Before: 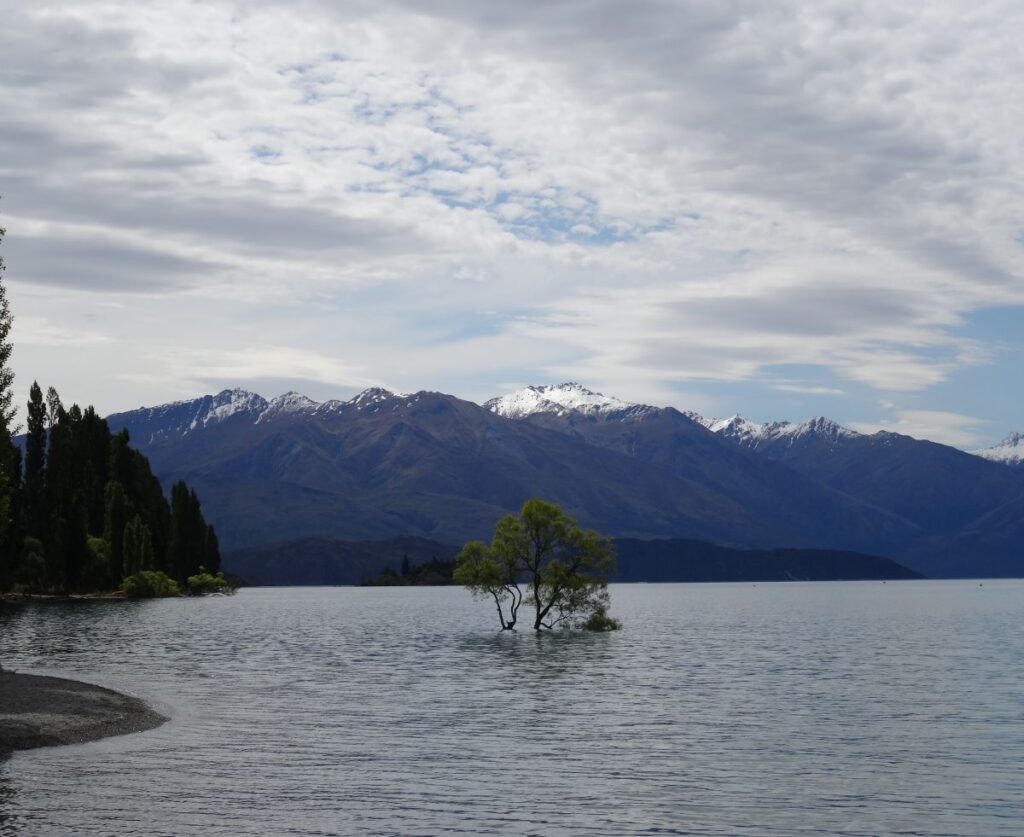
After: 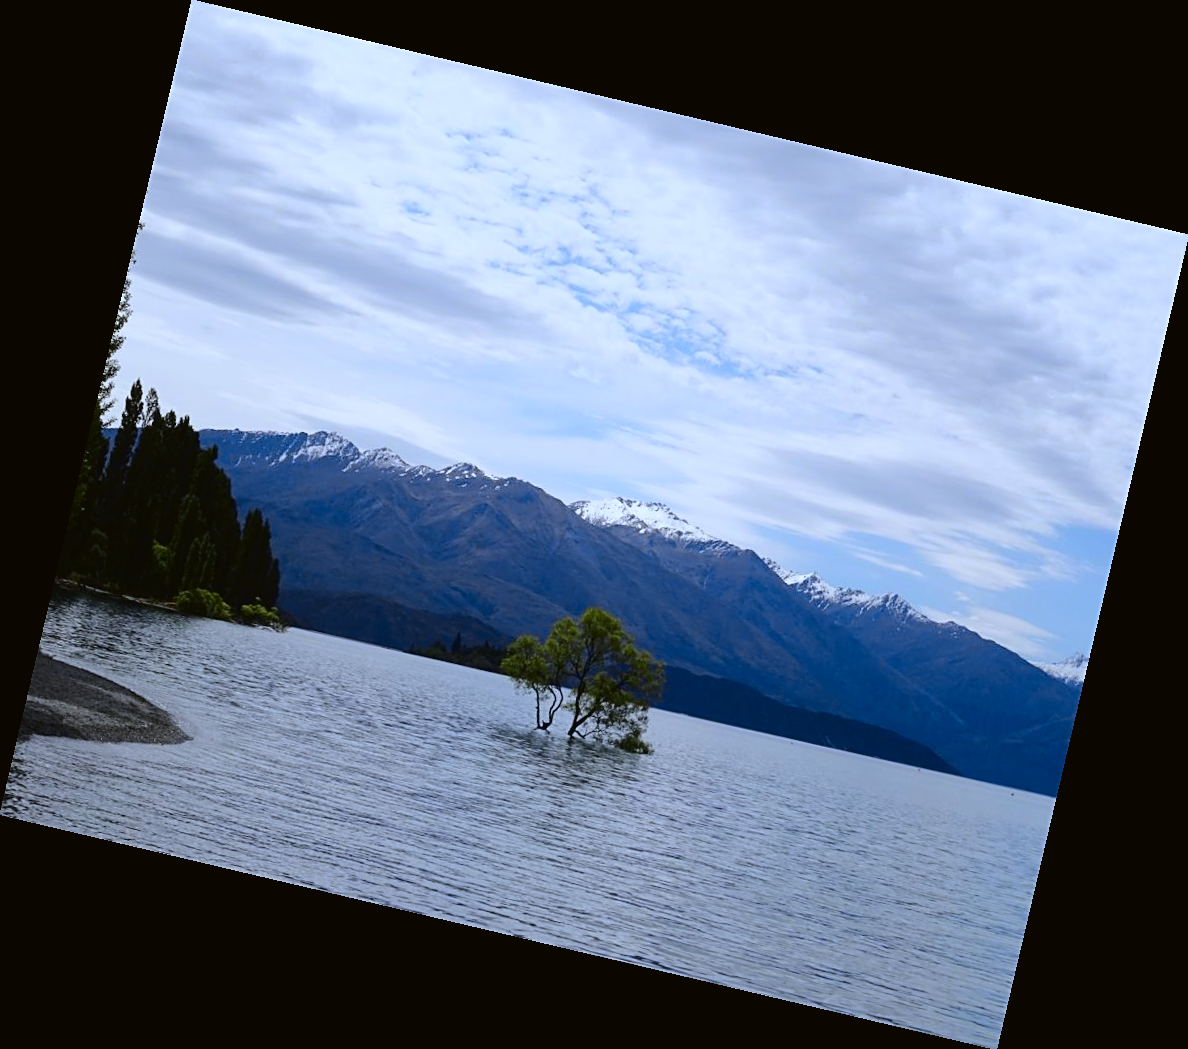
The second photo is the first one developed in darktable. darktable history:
rotate and perspective: rotation 13.27°, automatic cropping off
tone curve: curves: ch0 [(0, 0.021) (0.049, 0.044) (0.152, 0.14) (0.328, 0.377) (0.473, 0.543) (0.641, 0.705) (0.85, 0.894) (1, 0.969)]; ch1 [(0, 0) (0.302, 0.331) (0.433, 0.432) (0.472, 0.47) (0.502, 0.503) (0.527, 0.516) (0.564, 0.573) (0.614, 0.626) (0.677, 0.701) (0.859, 0.885) (1, 1)]; ch2 [(0, 0) (0.33, 0.301) (0.447, 0.44) (0.487, 0.496) (0.502, 0.516) (0.535, 0.563) (0.565, 0.597) (0.608, 0.641) (1, 1)], color space Lab, independent channels, preserve colors none
sharpen: on, module defaults
white balance: red 0.926, green 1.003, blue 1.133
